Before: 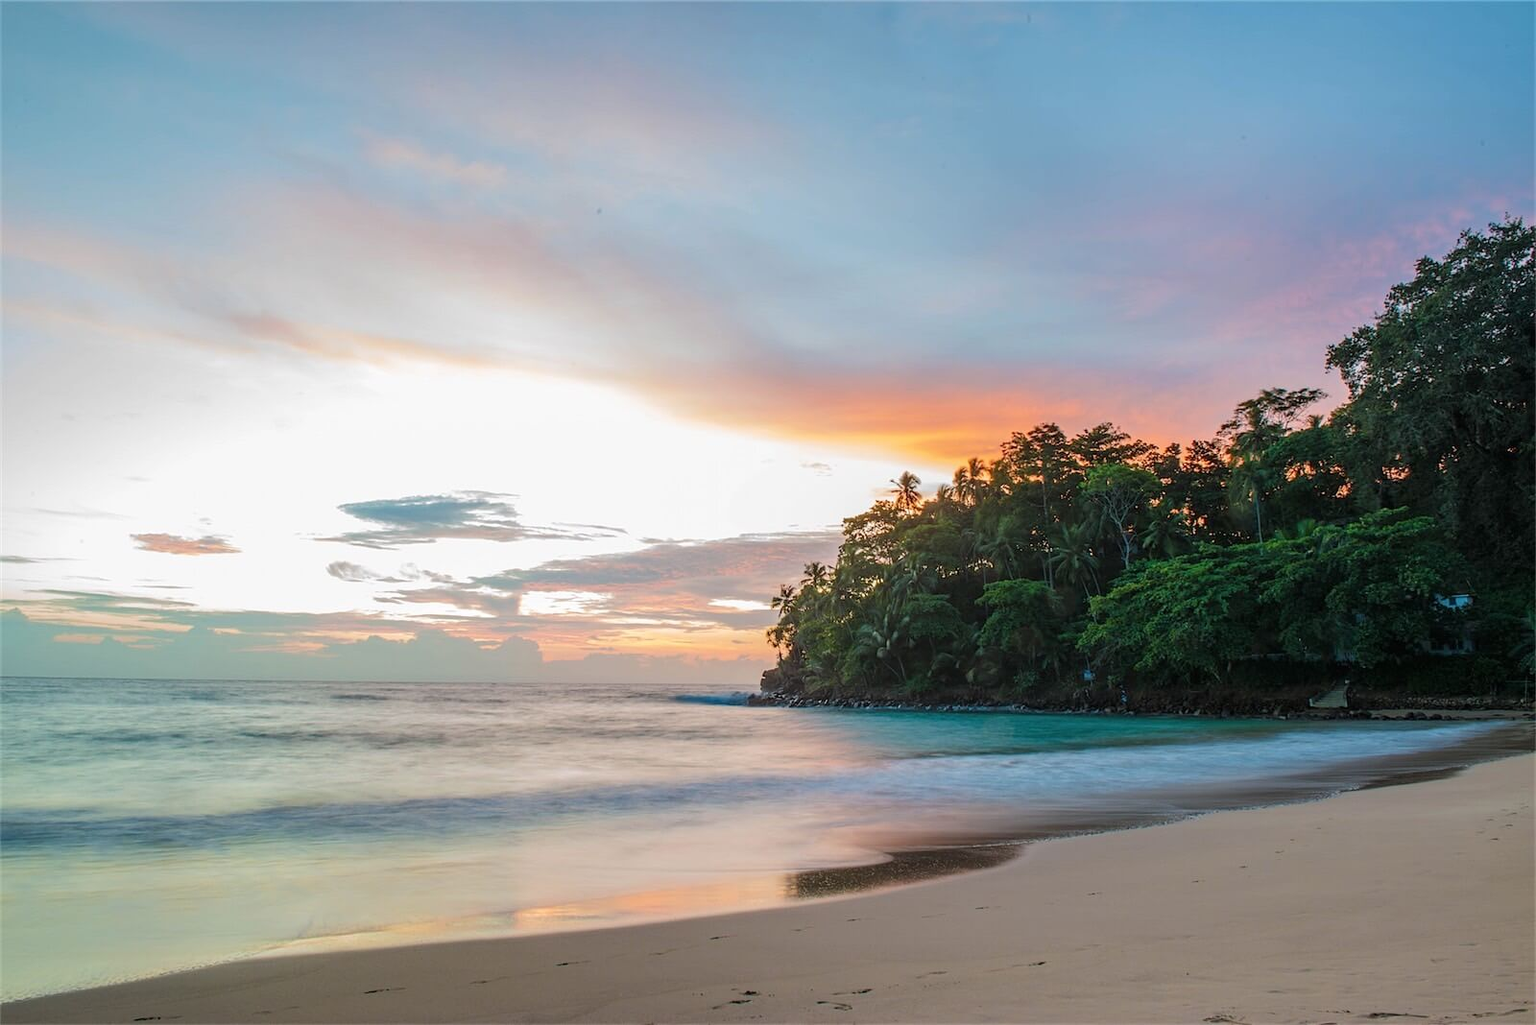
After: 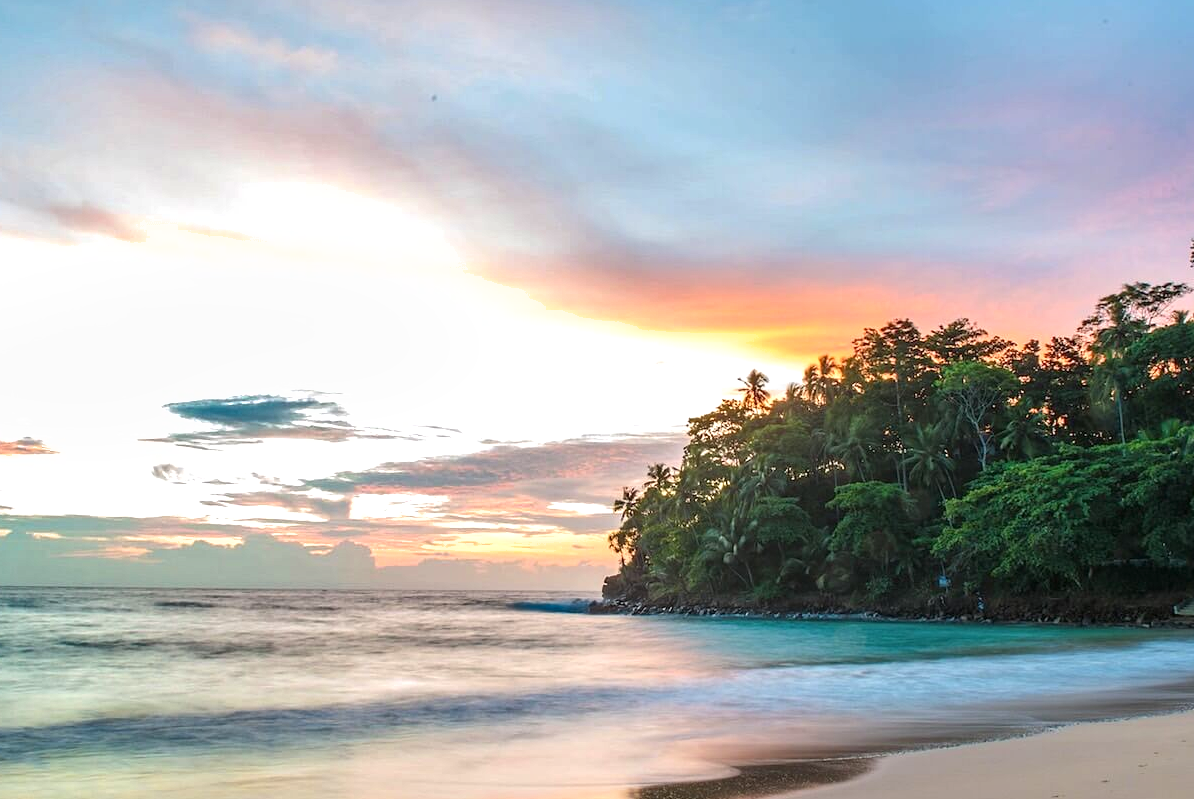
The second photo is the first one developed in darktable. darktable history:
crop and rotate: left 11.879%, top 11.469%, right 13.461%, bottom 13.687%
shadows and highlights: shadows 13.22, white point adjustment 1.24, soften with gaussian
exposure: exposure 0.564 EV, compensate highlight preservation false
